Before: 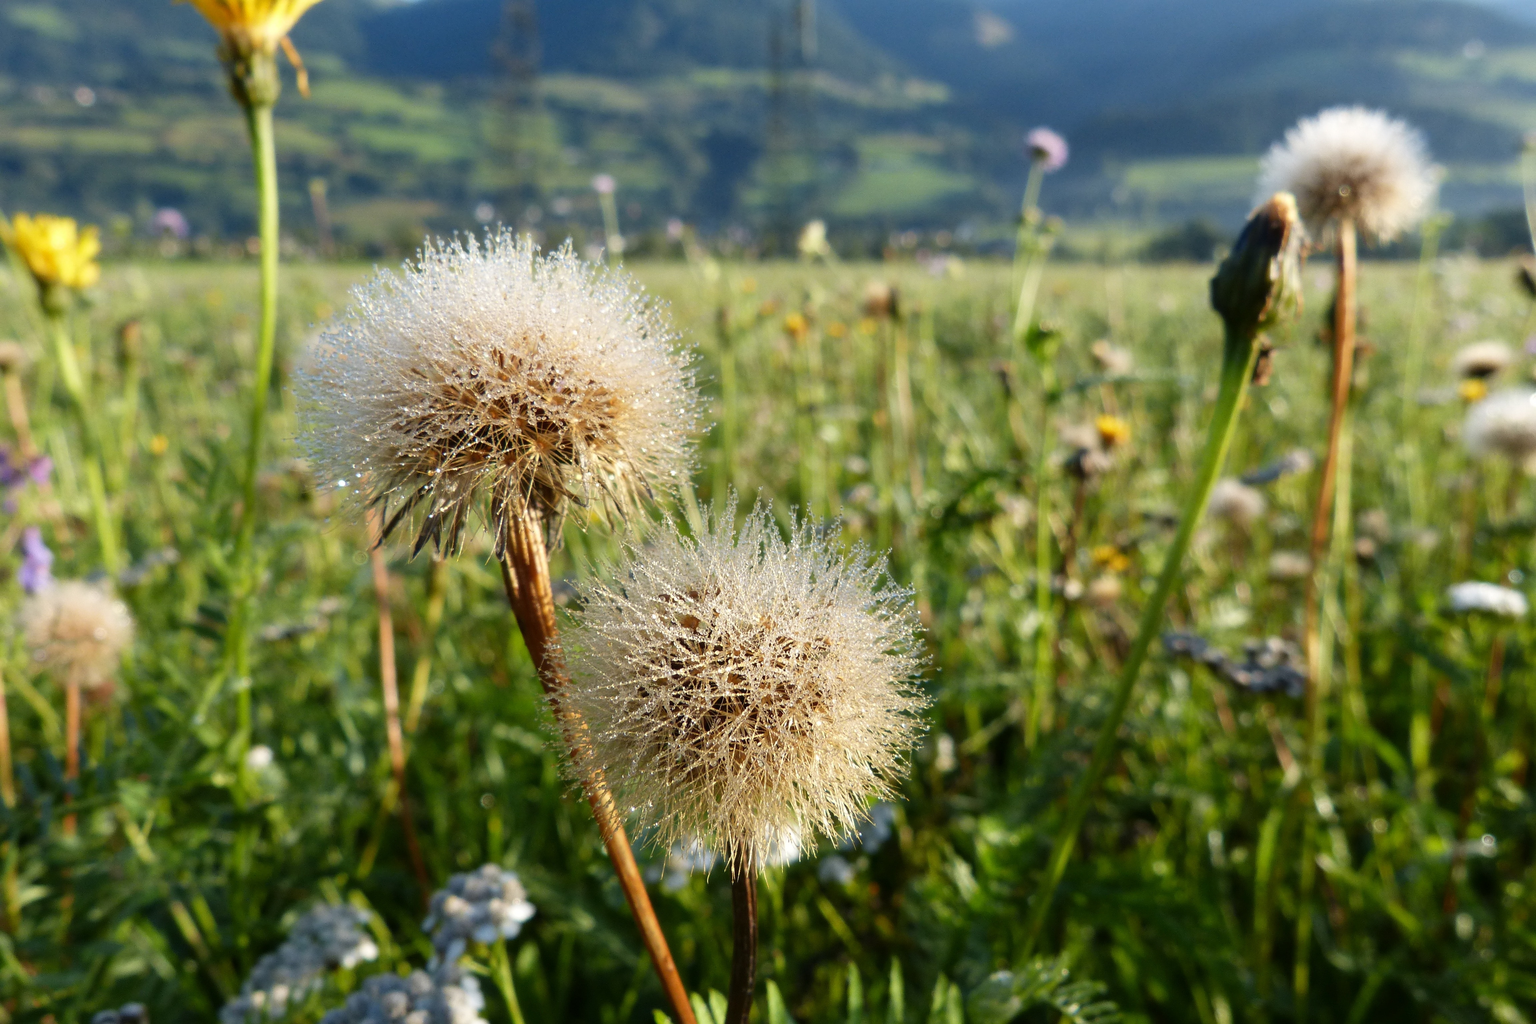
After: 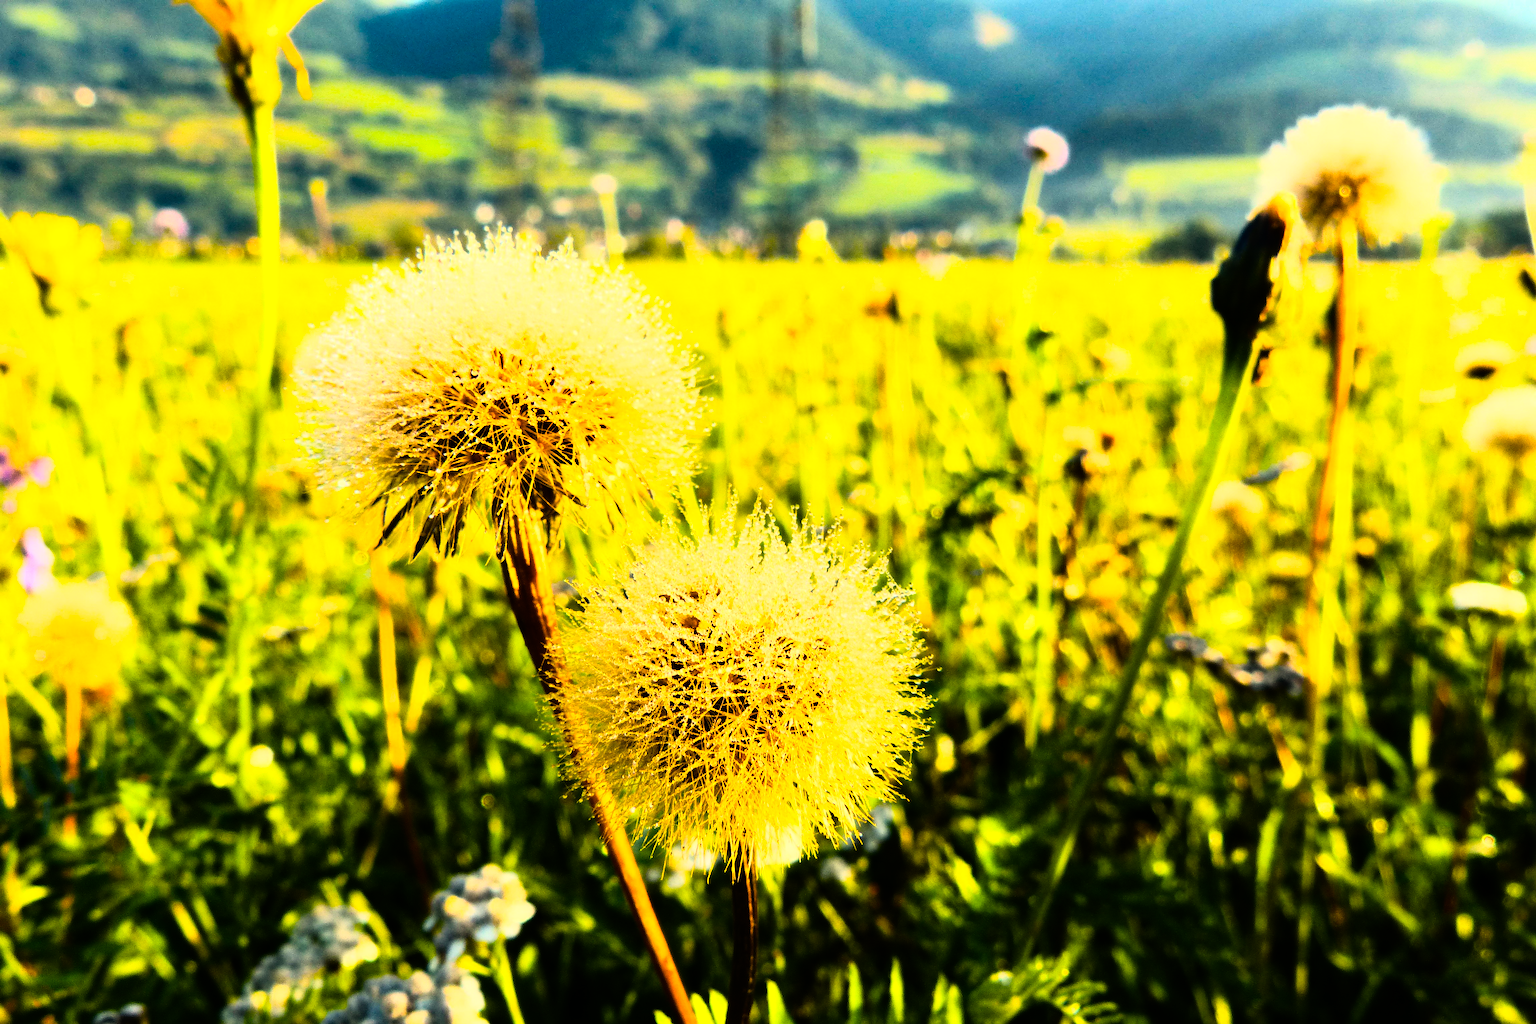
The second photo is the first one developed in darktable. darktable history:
color balance rgb: linear chroma grading › global chroma 9%, perceptual saturation grading › global saturation 36%, perceptual saturation grading › shadows 35%, perceptual brilliance grading › global brilliance 21.21%, perceptual brilliance grading › shadows -35%, global vibrance 21.21%
rgb curve: curves: ch0 [(0, 0) (0.21, 0.15) (0.24, 0.21) (0.5, 0.75) (0.75, 0.96) (0.89, 0.99) (1, 1)]; ch1 [(0, 0.02) (0.21, 0.13) (0.25, 0.2) (0.5, 0.67) (0.75, 0.9) (0.89, 0.97) (1, 1)]; ch2 [(0, 0.02) (0.21, 0.13) (0.25, 0.2) (0.5, 0.67) (0.75, 0.9) (0.89, 0.97) (1, 1)], compensate middle gray true
white balance: red 1.123, blue 0.83
